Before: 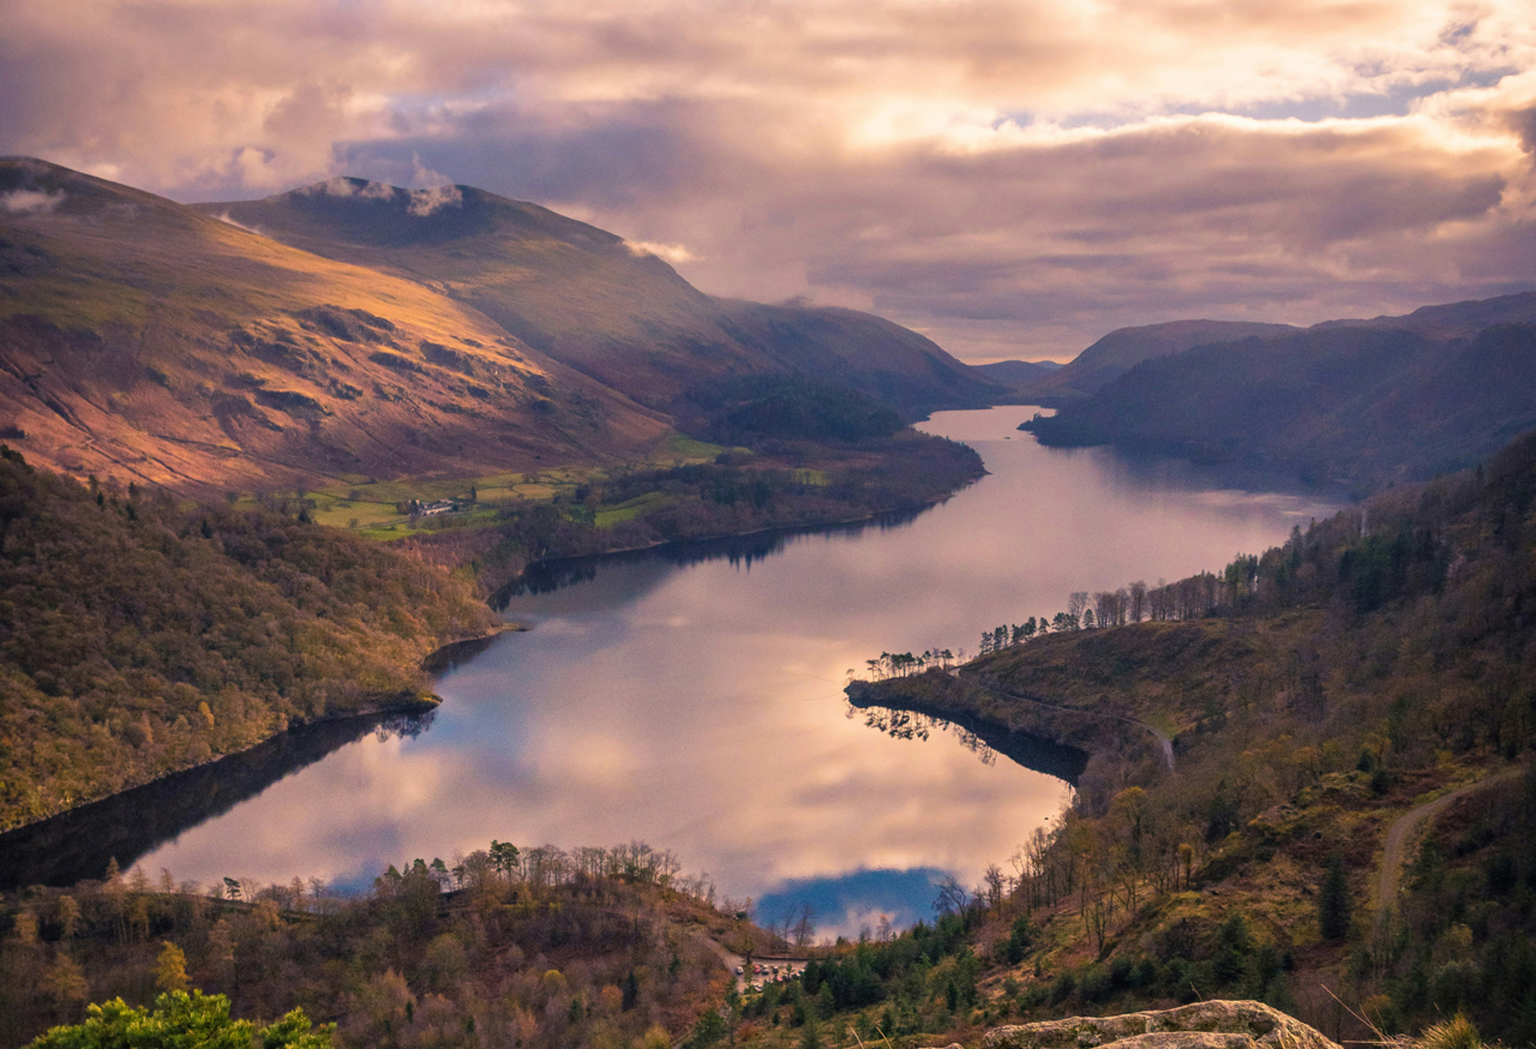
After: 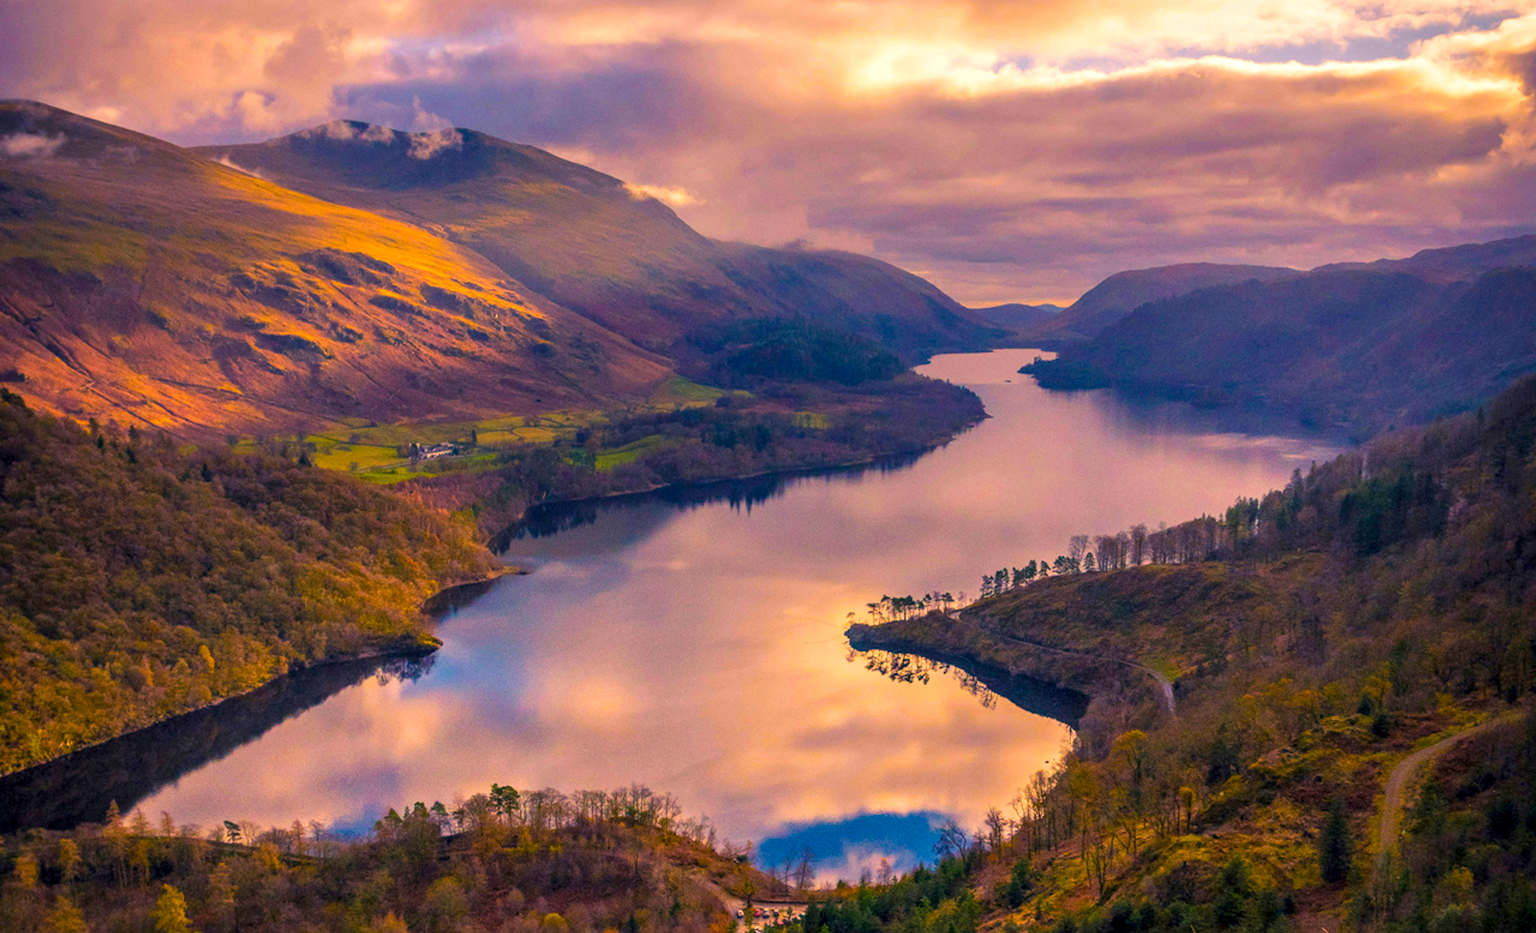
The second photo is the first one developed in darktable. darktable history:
crop and rotate: top 5.436%, bottom 5.59%
local contrast: detail 130%
color balance rgb: perceptual saturation grading › global saturation 31.296%, global vibrance 50.575%
